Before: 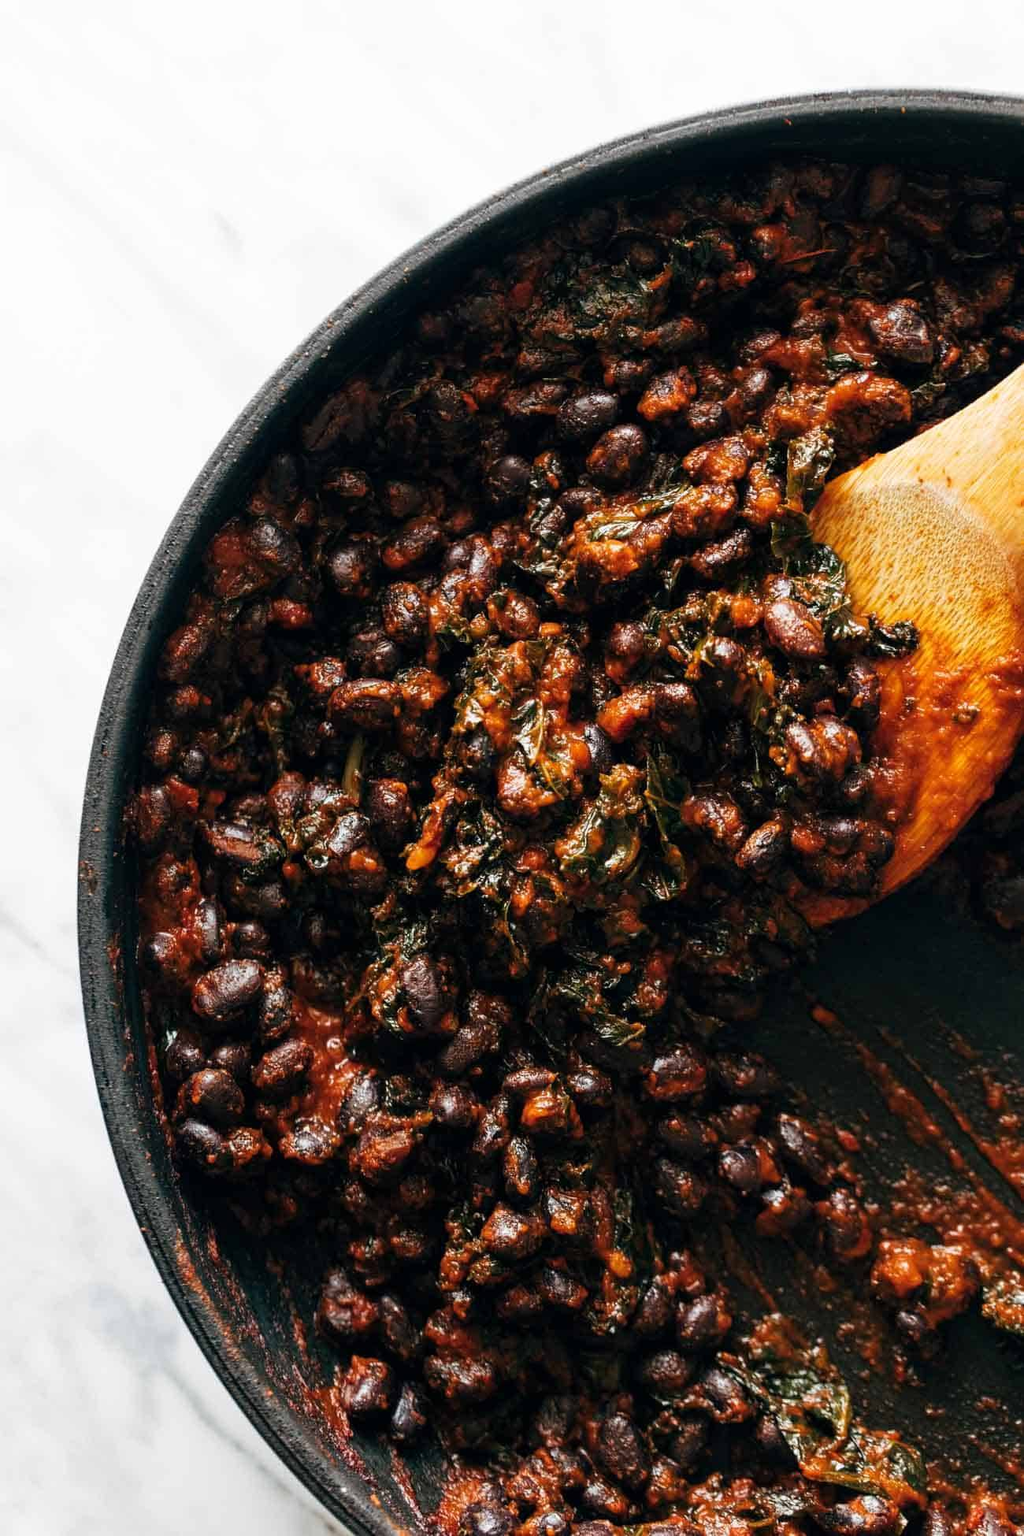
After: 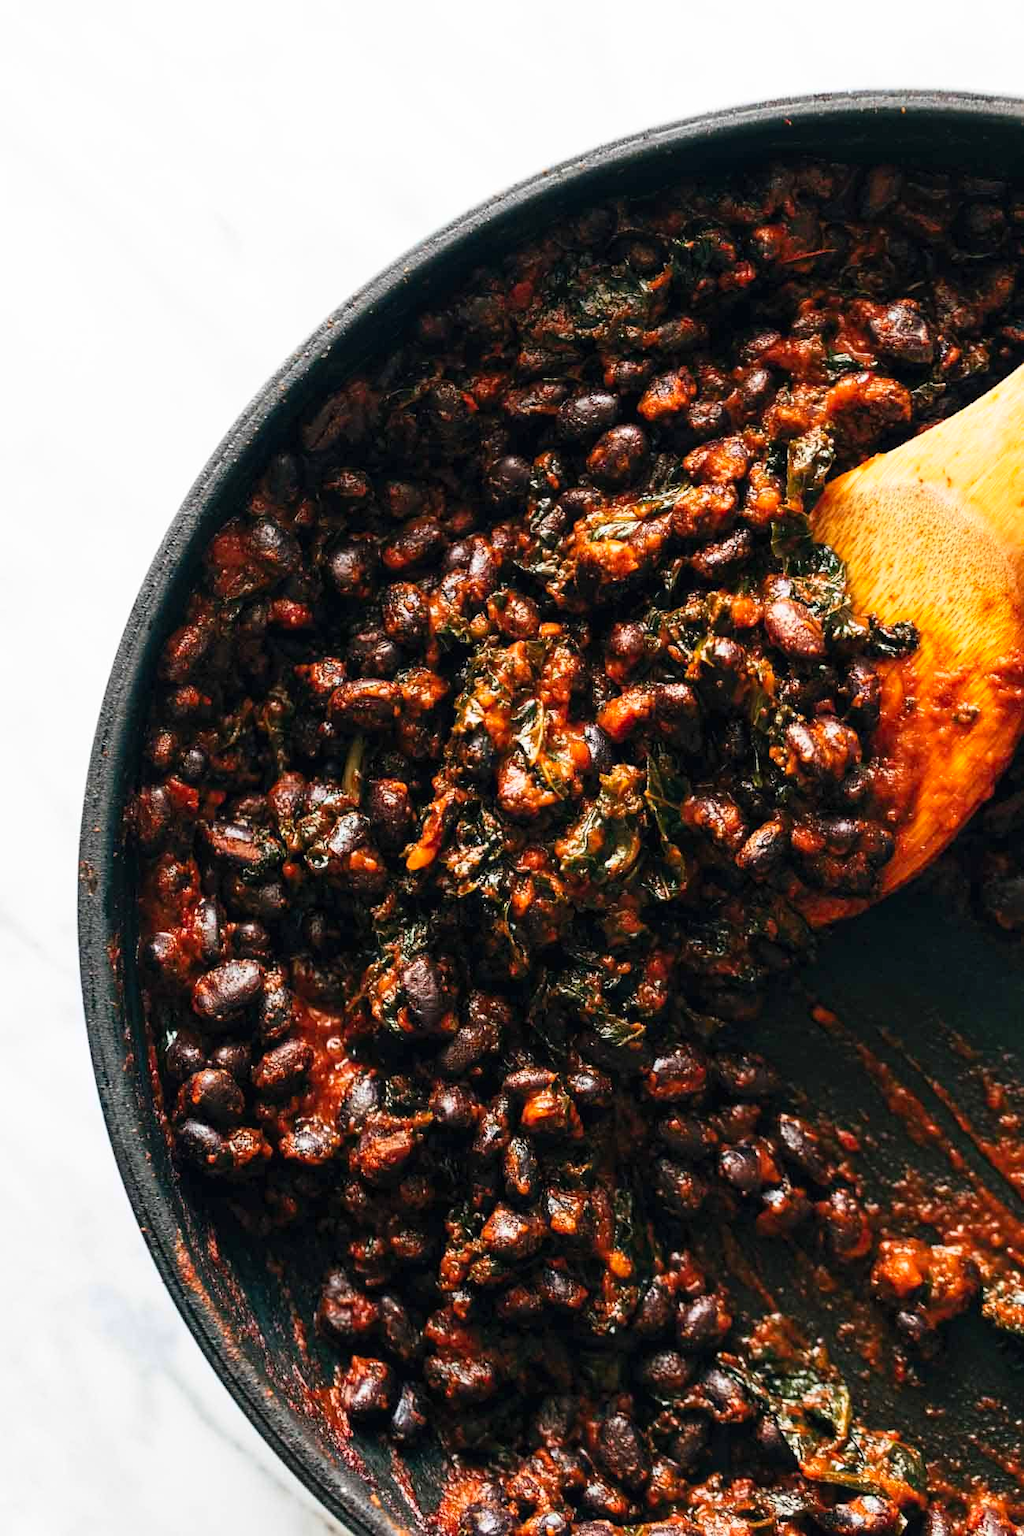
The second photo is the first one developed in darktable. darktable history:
contrast brightness saturation: contrast 0.202, brightness 0.159, saturation 0.227
